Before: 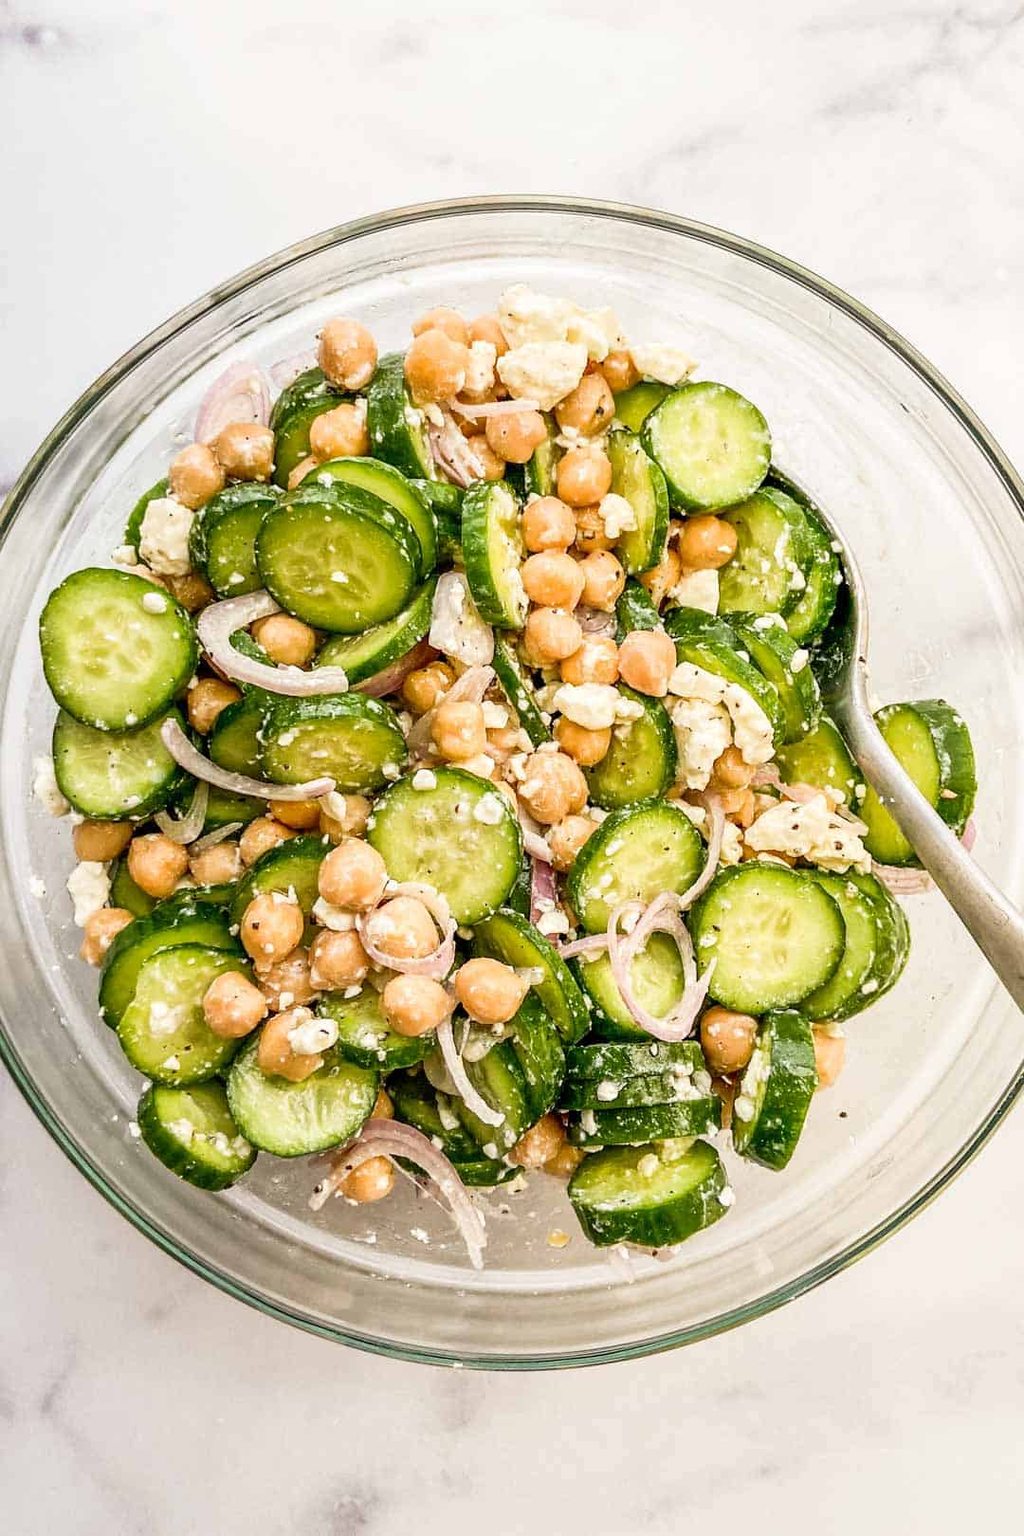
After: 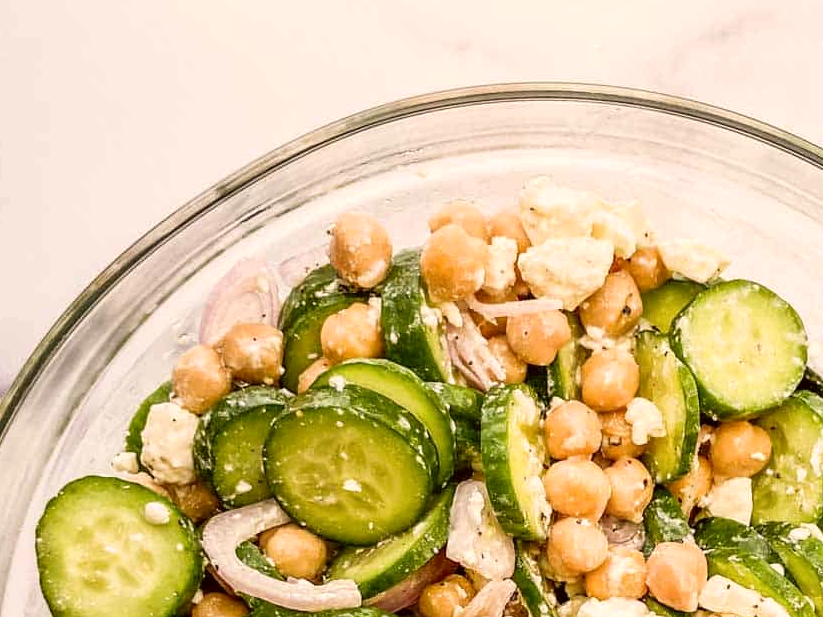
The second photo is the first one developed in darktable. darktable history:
crop: left 0.579%, top 7.627%, right 23.167%, bottom 54.275%
color correction: highlights a* 6.27, highlights b* 8.19, shadows a* 5.94, shadows b* 7.23, saturation 0.9
